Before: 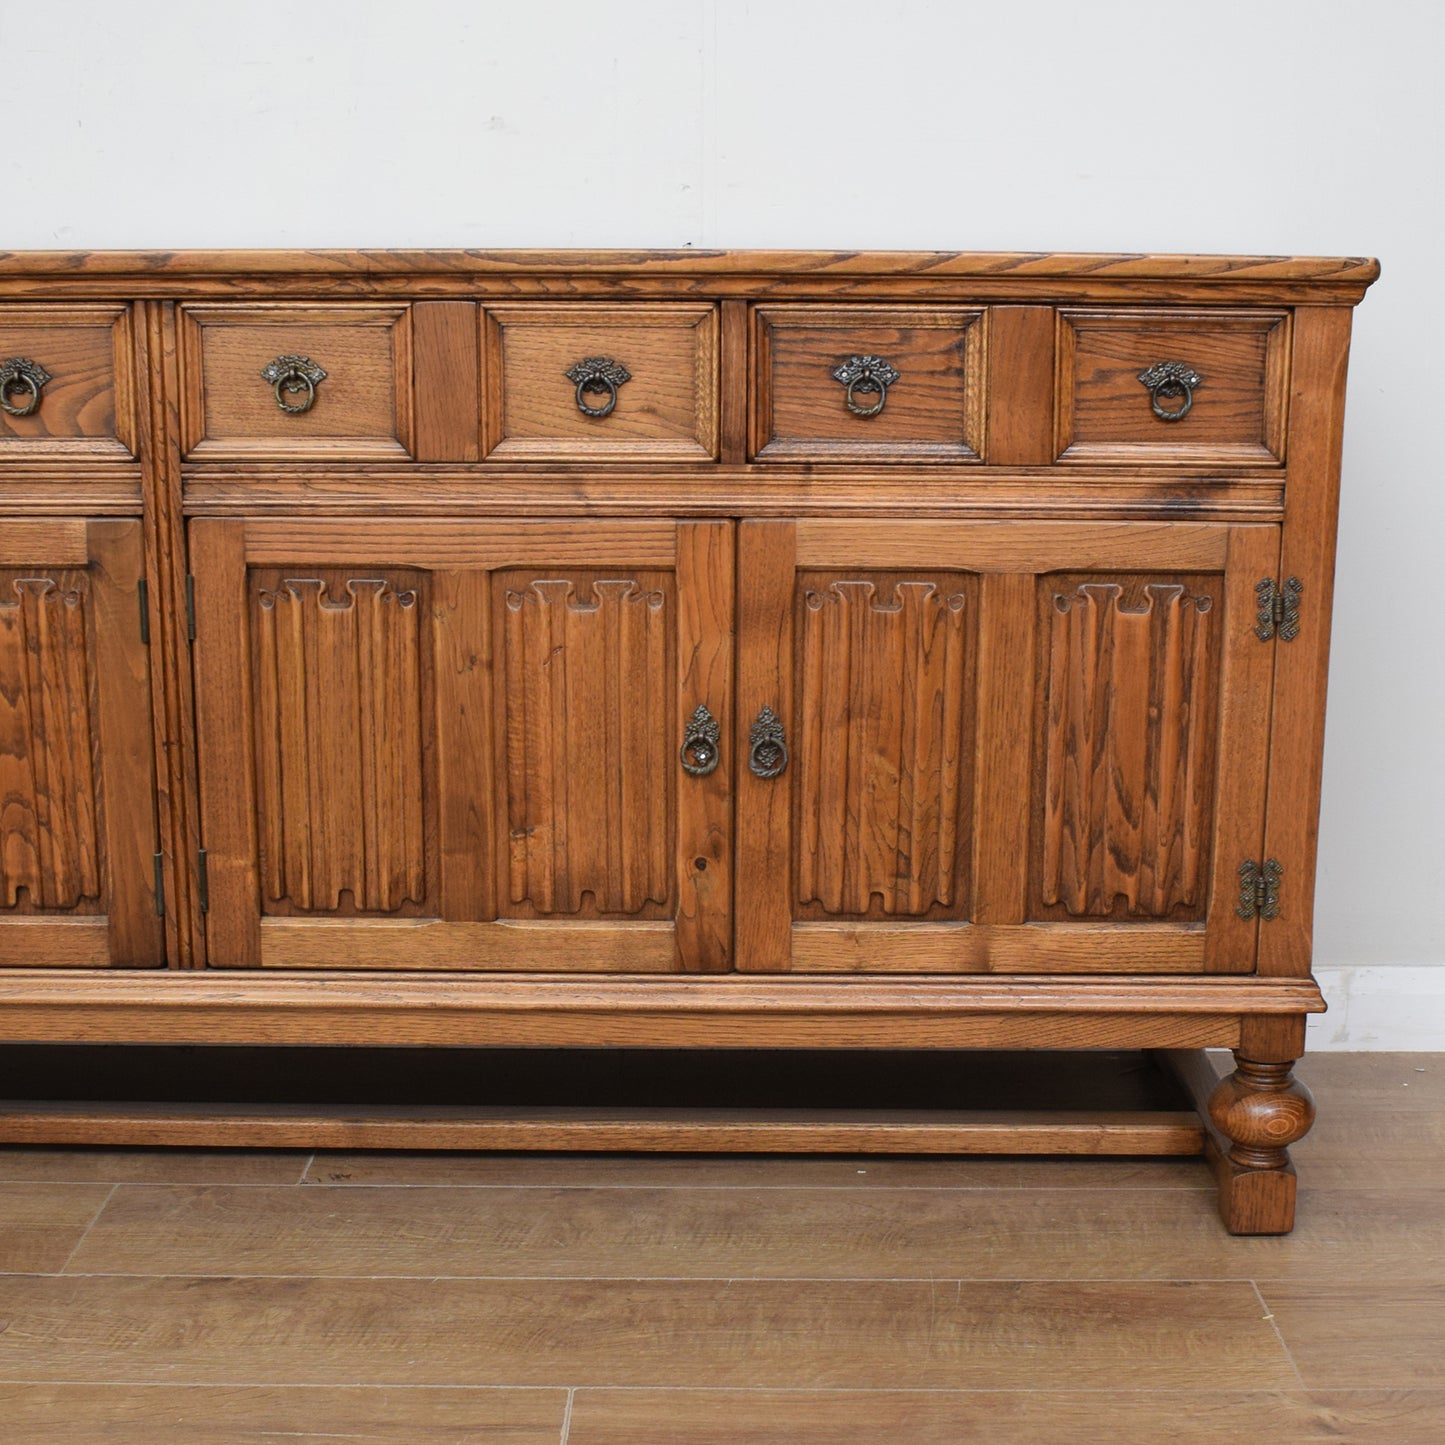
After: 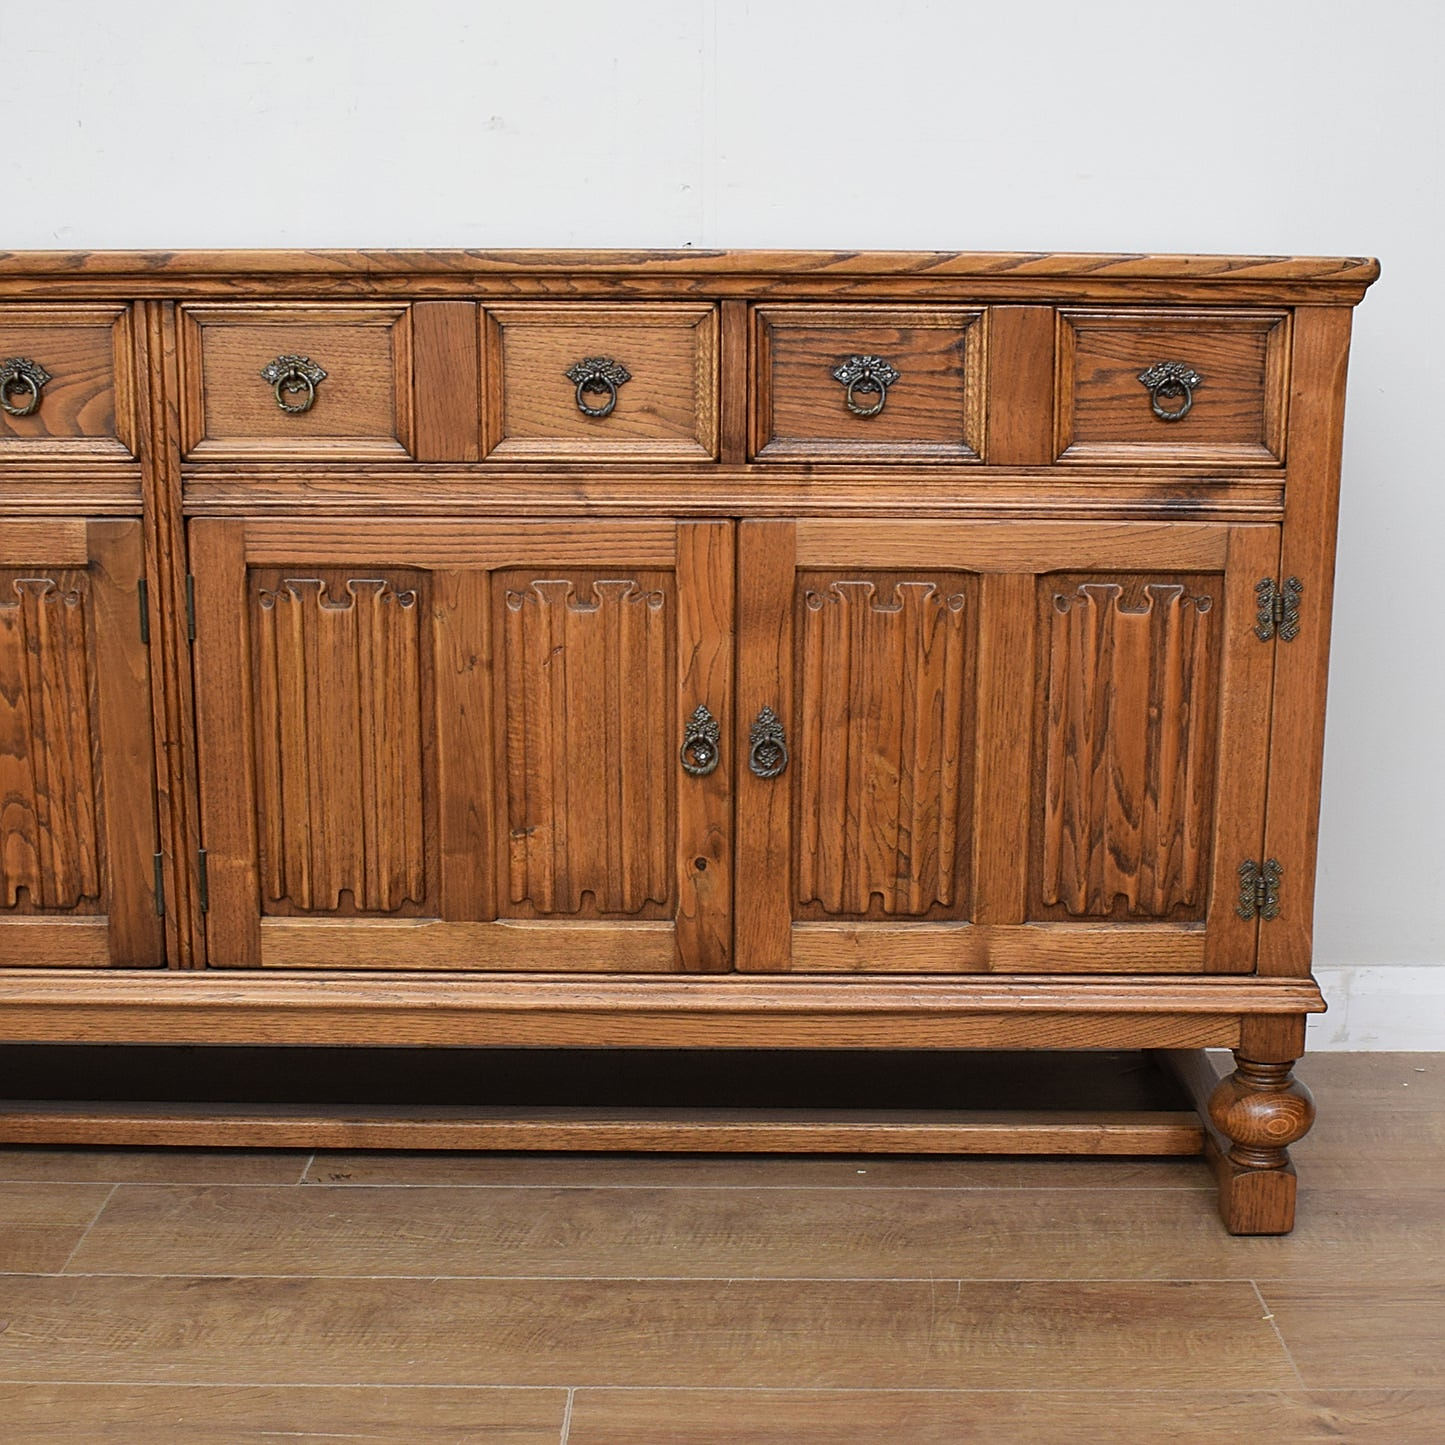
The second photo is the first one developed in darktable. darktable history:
sharpen: on, module defaults
tone equalizer: edges refinement/feathering 500, mask exposure compensation -1.57 EV, preserve details no
